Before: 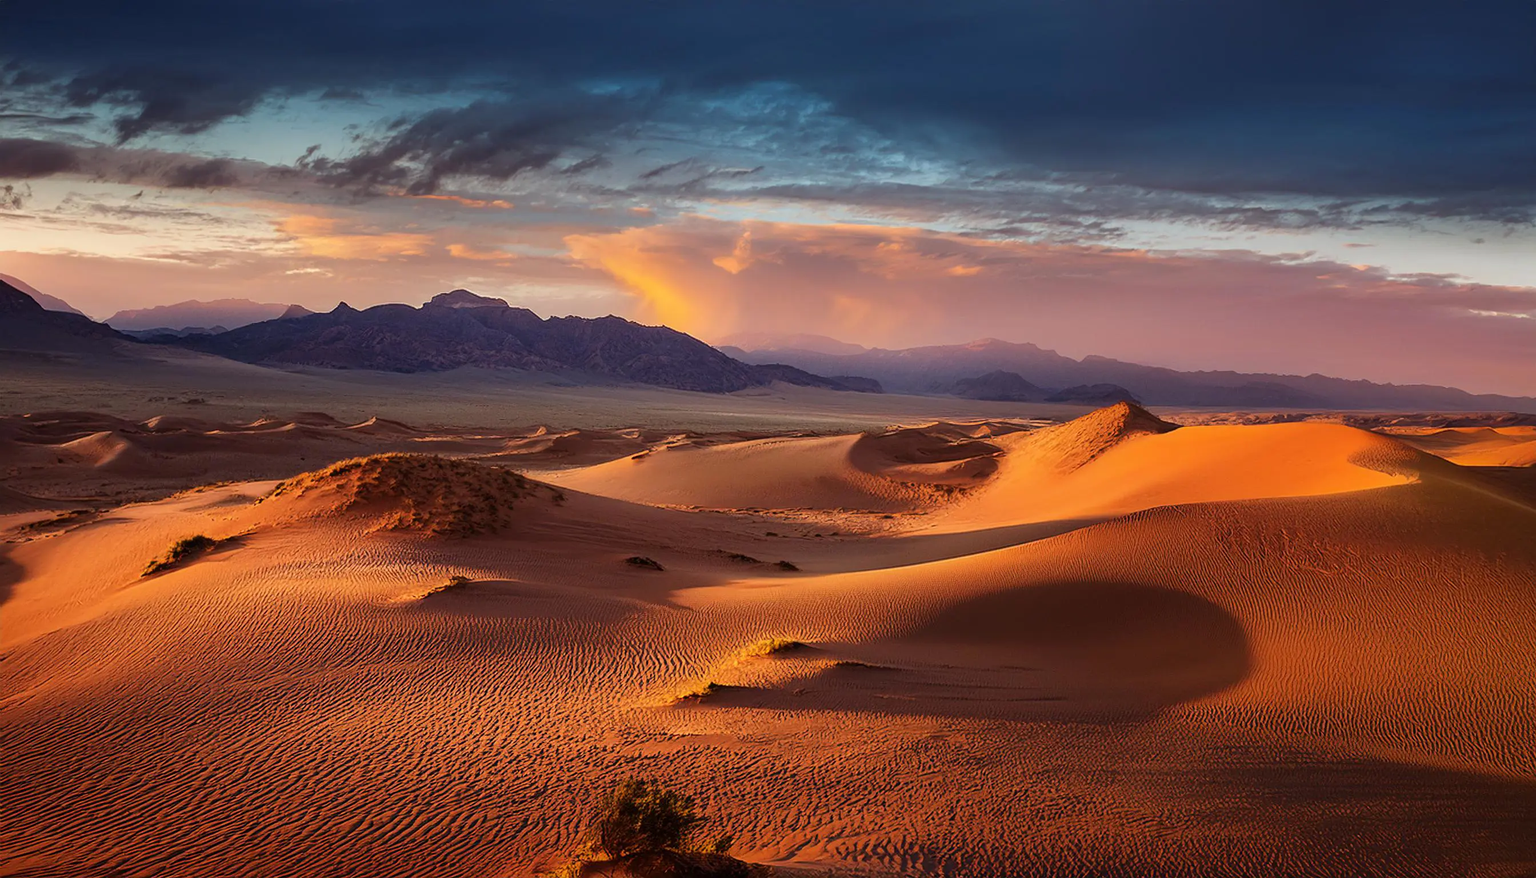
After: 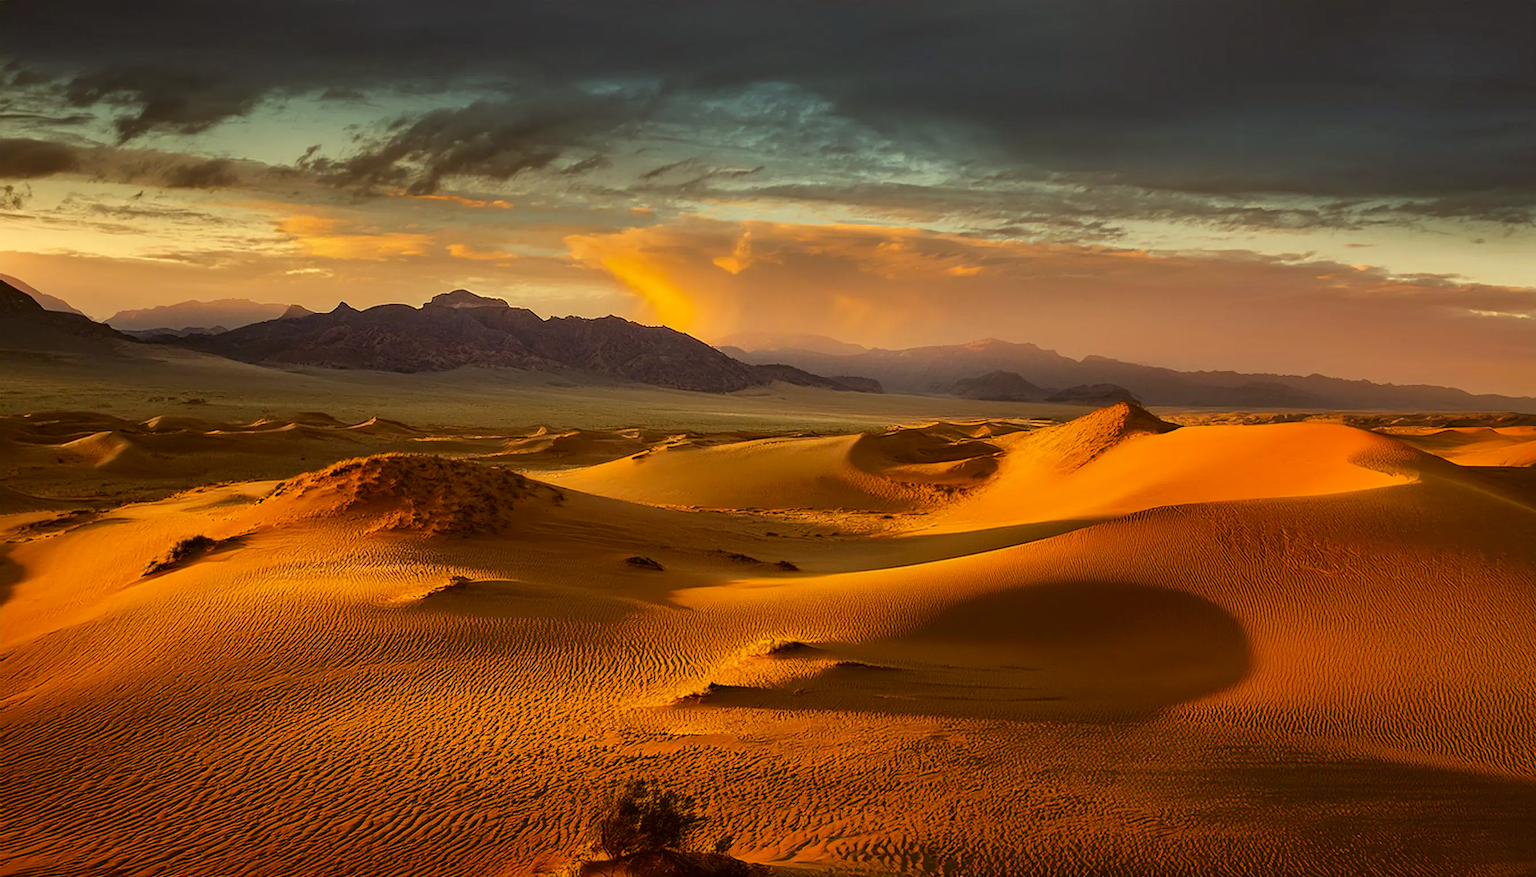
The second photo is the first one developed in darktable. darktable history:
shadows and highlights: shadows 24.34, highlights -78.69, shadows color adjustment 97.68%, soften with gaussian
color correction: highlights a* 0.142, highlights b* 29.4, shadows a* -0.25, shadows b* 20.94
